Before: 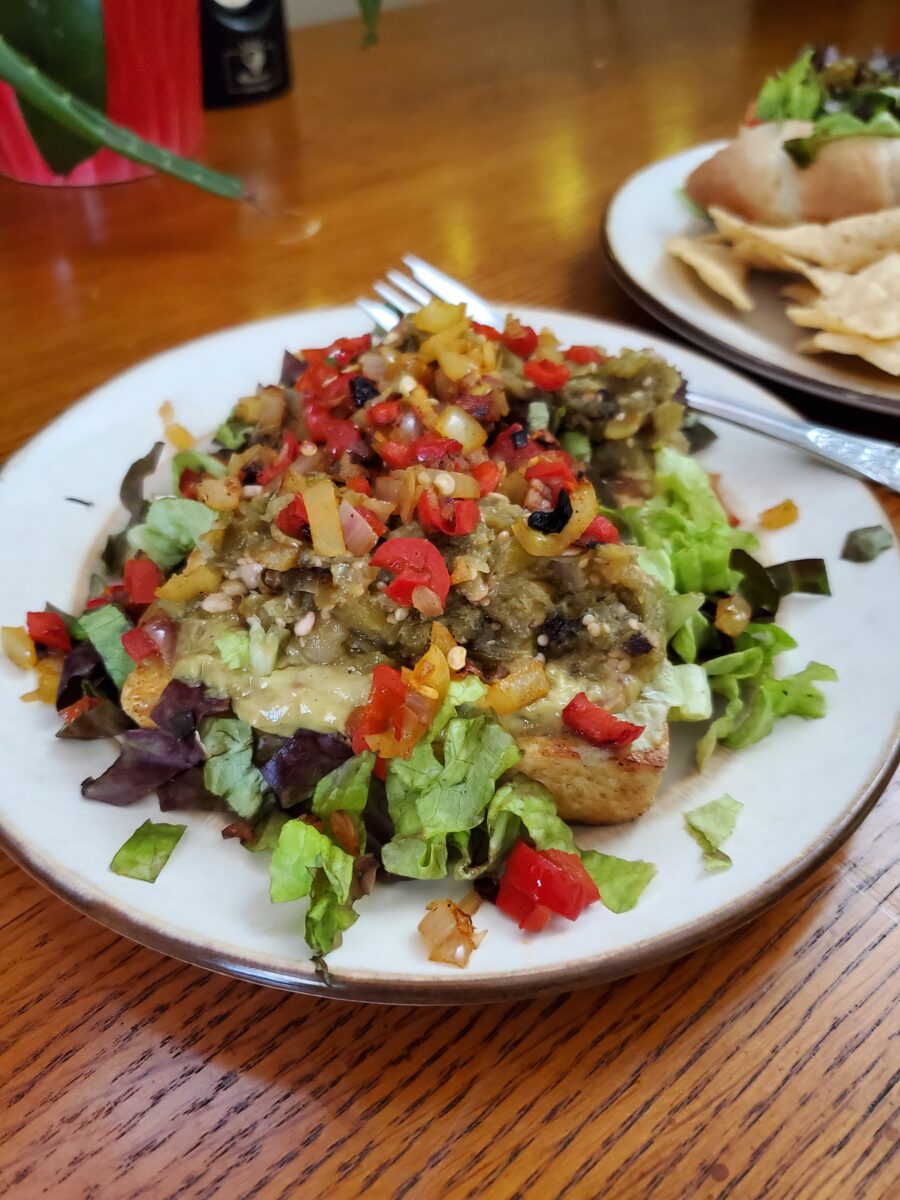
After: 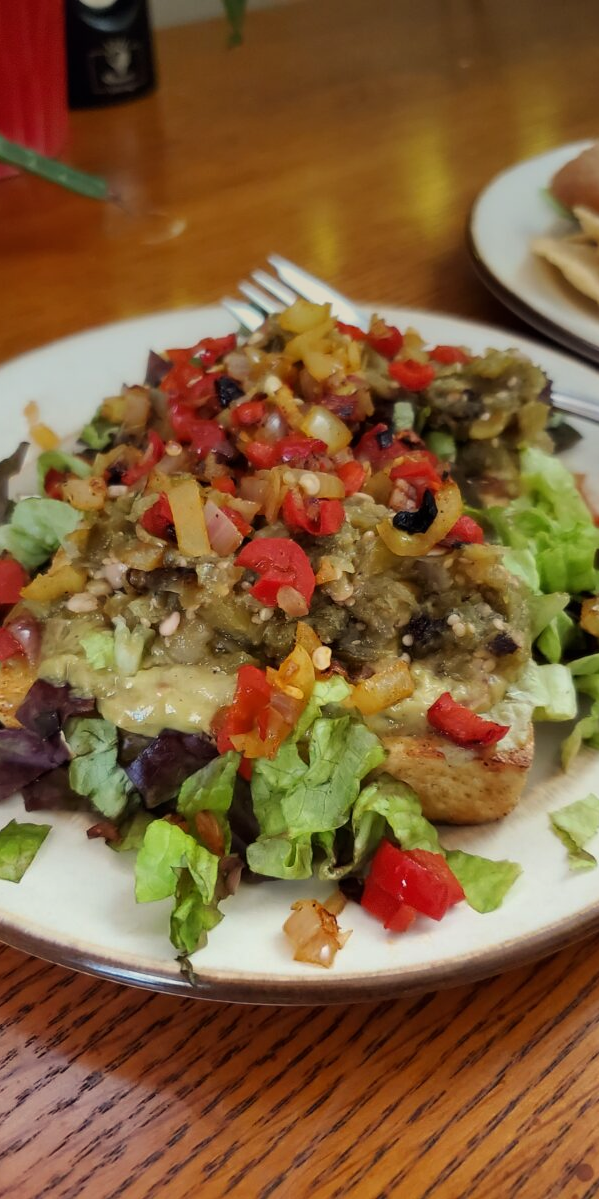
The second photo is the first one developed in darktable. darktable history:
crop and rotate: left 15.055%, right 18.278%
white balance: red 1.029, blue 0.92
graduated density: on, module defaults
